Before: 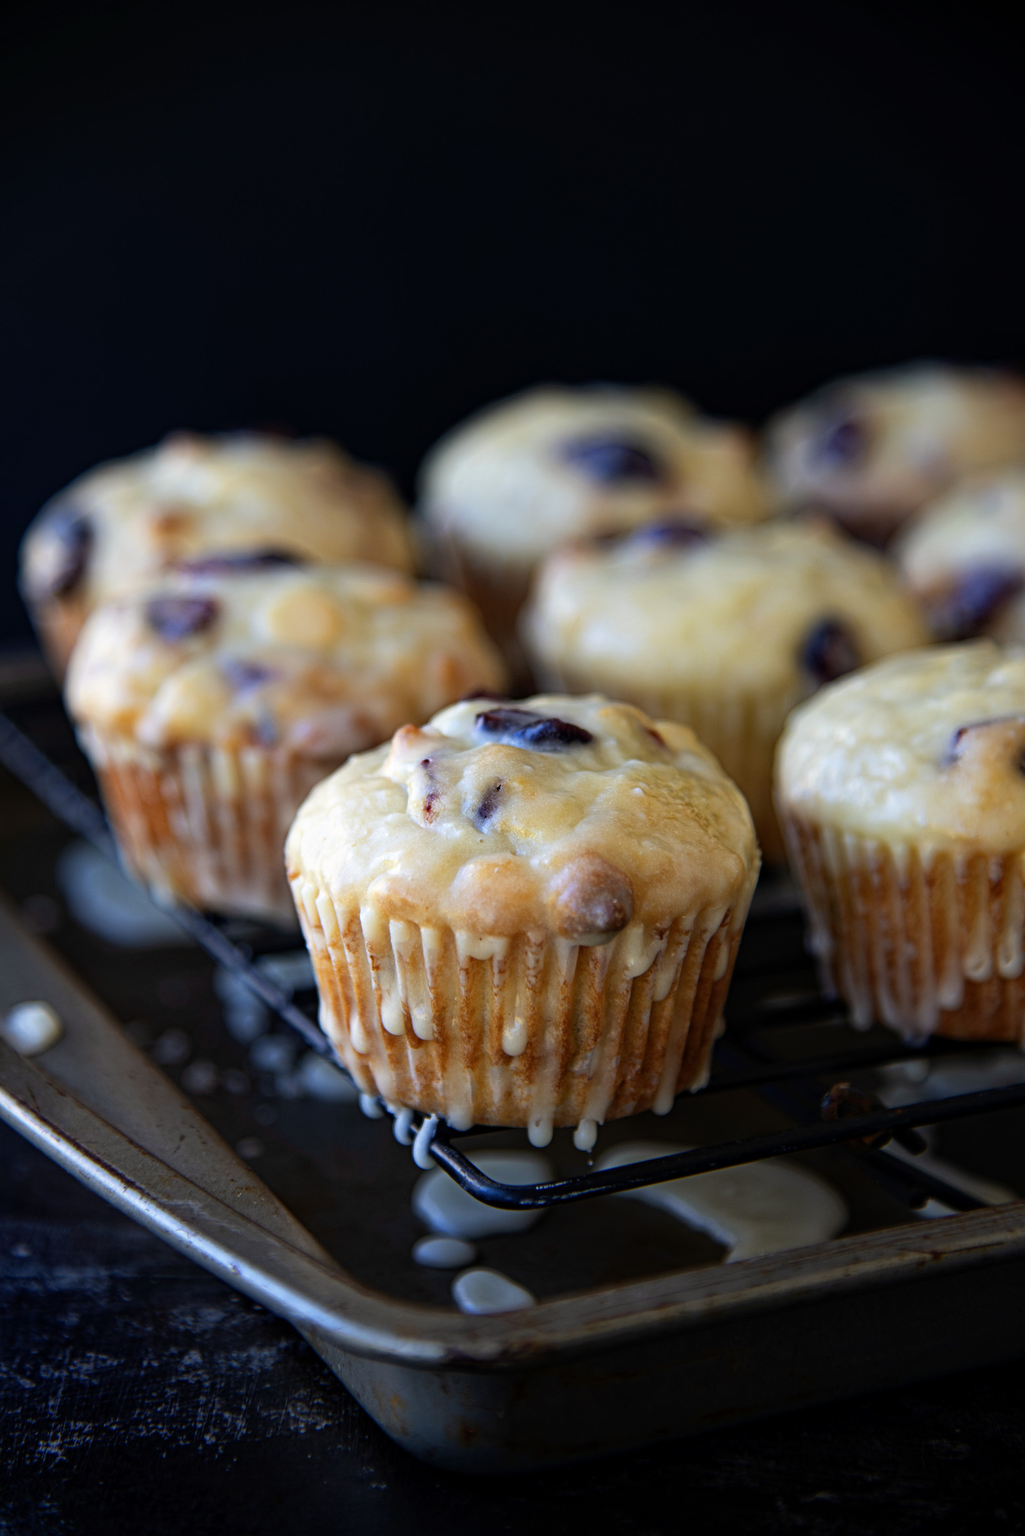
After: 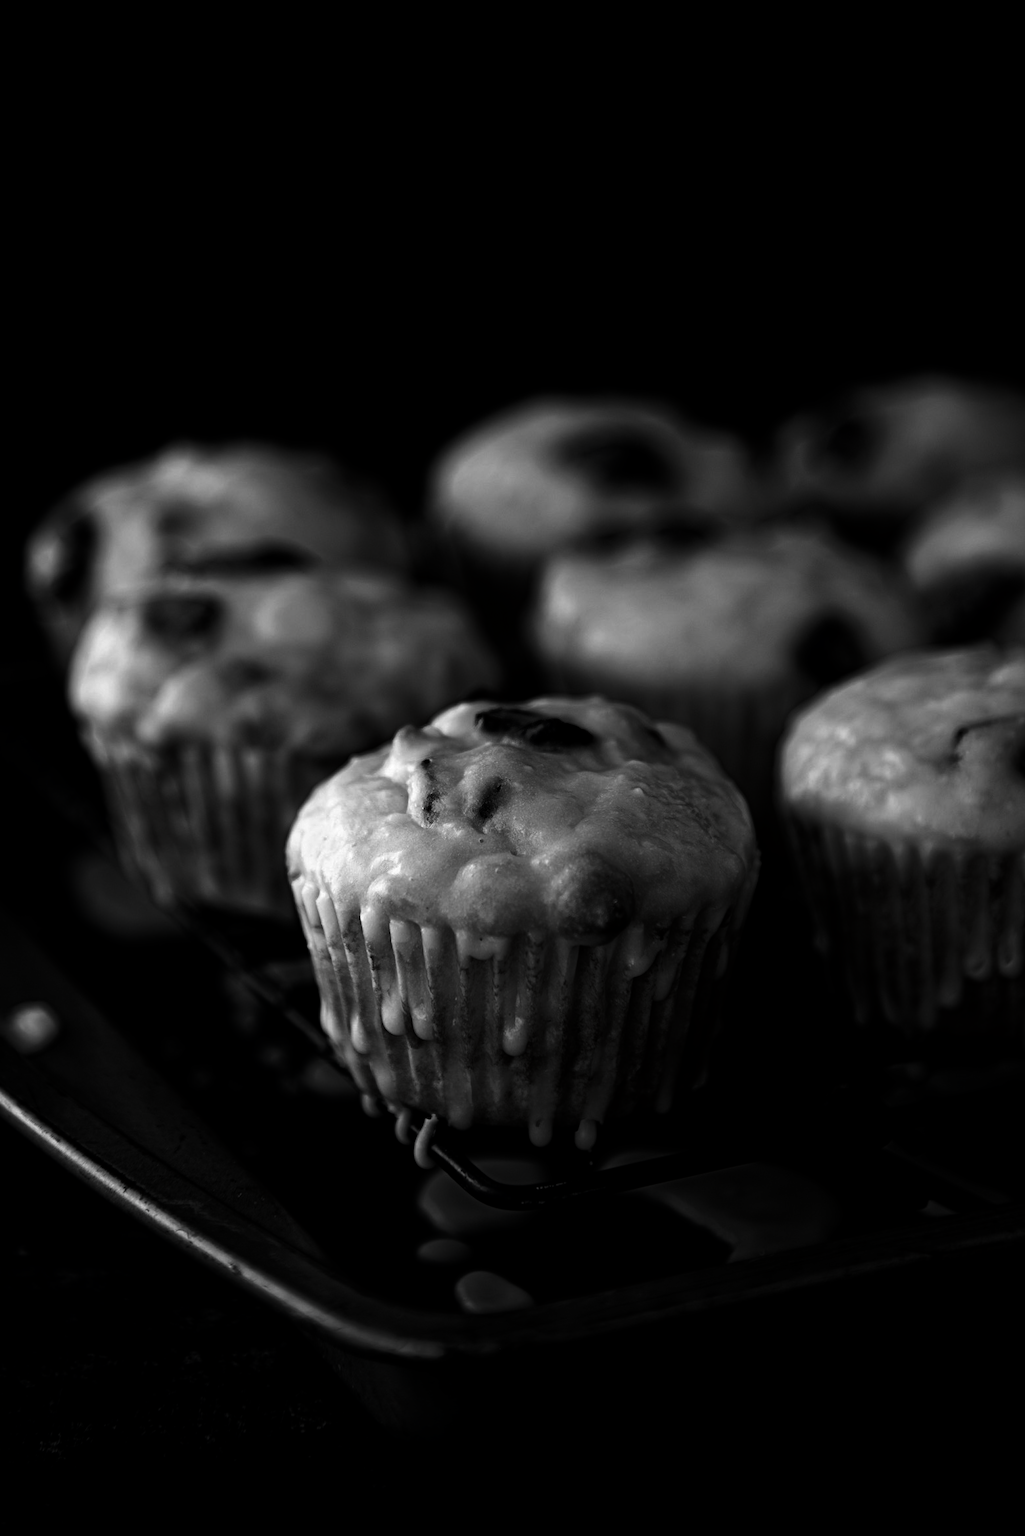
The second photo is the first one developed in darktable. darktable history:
contrast brightness saturation: contrast 0.022, brightness -0.999, saturation -0.994
